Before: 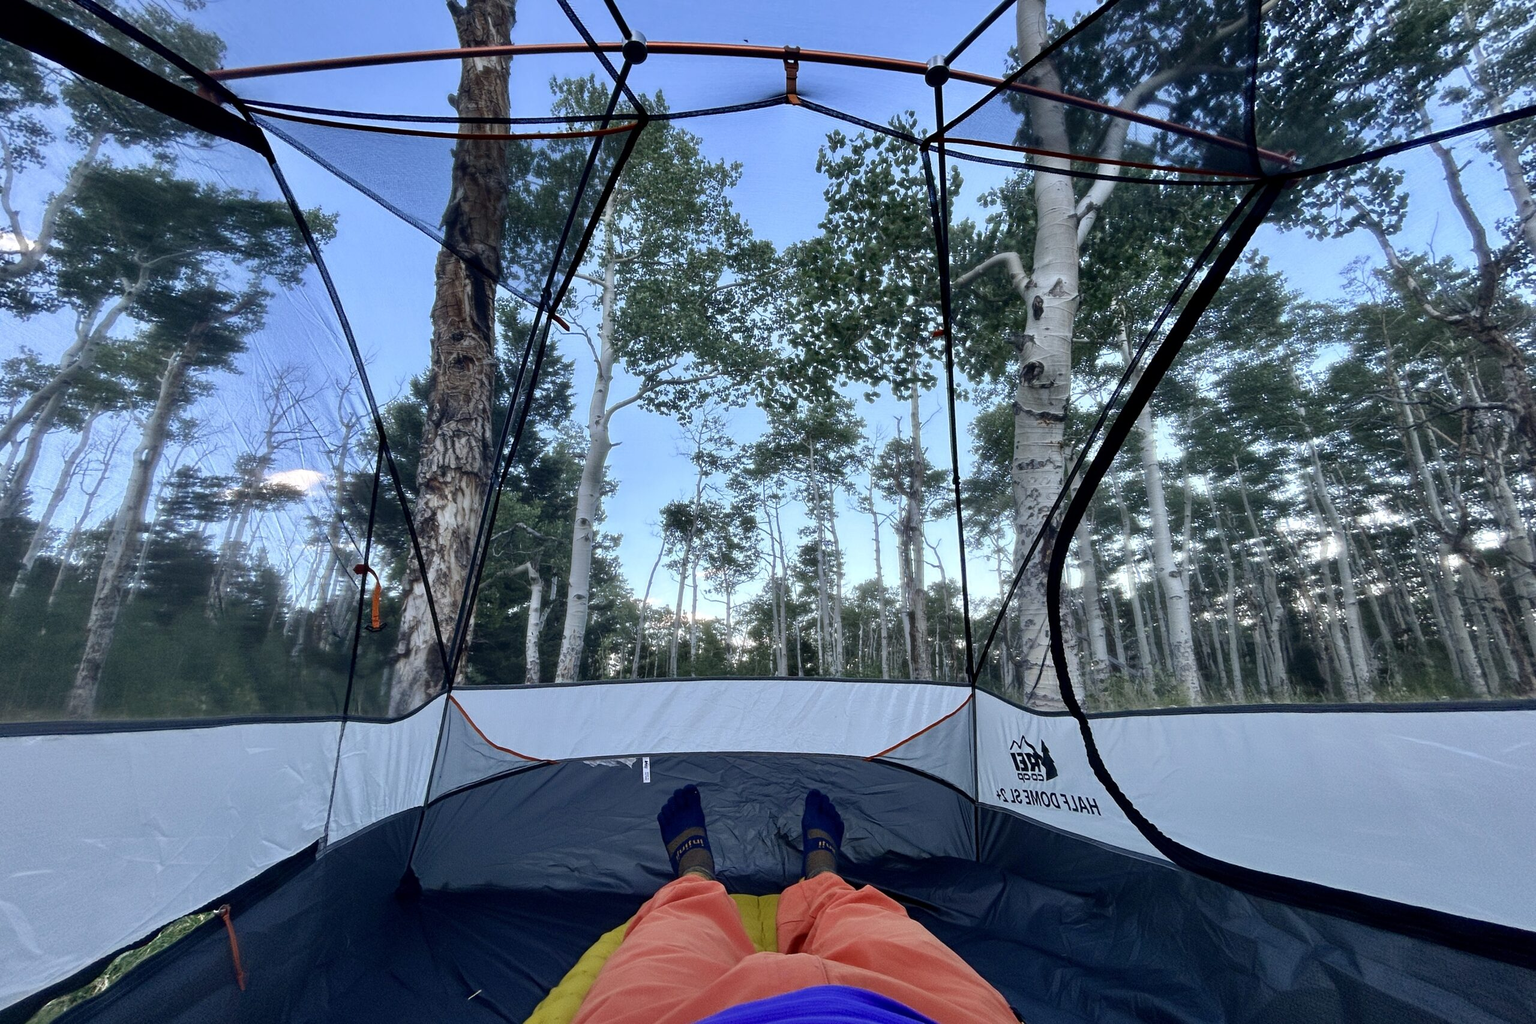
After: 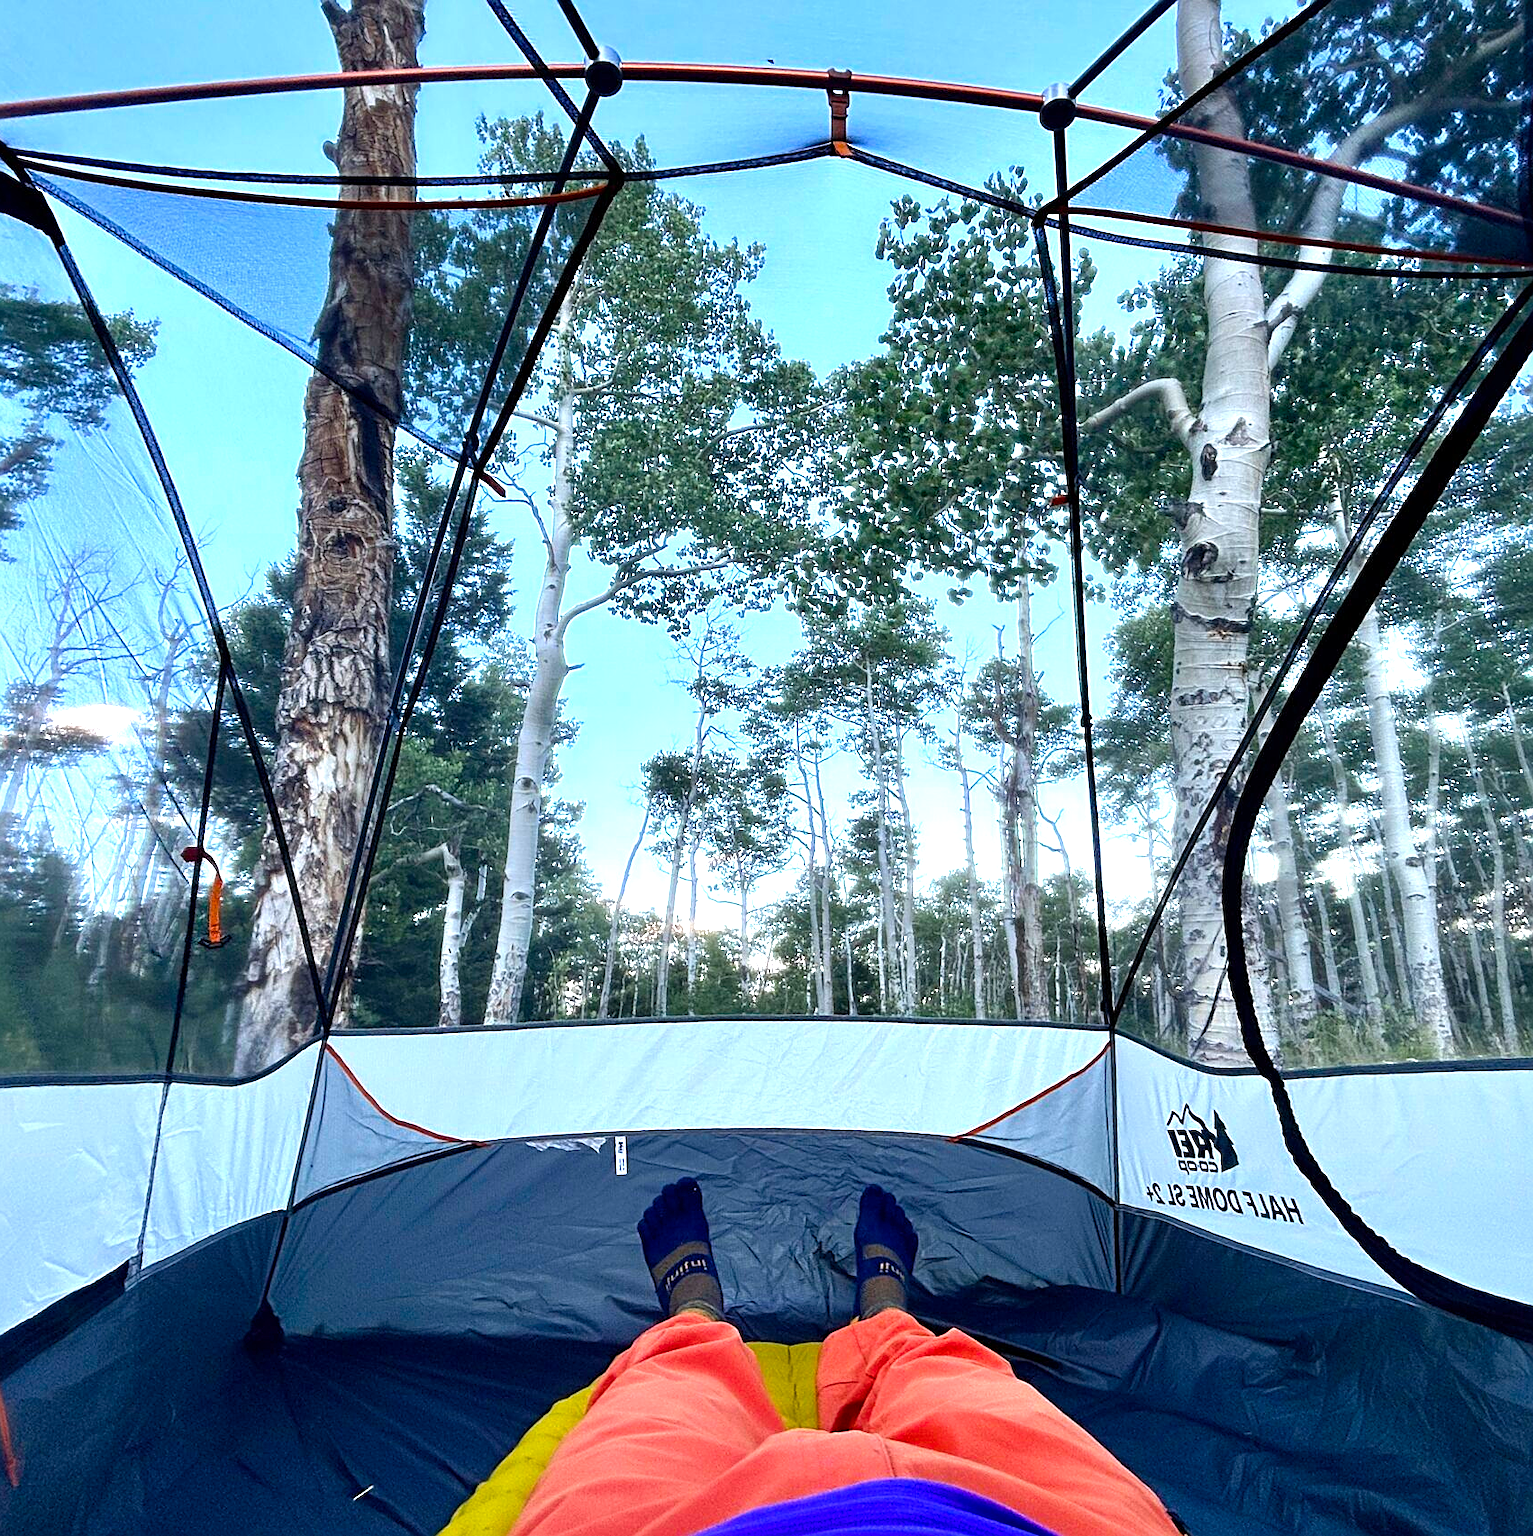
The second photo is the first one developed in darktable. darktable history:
sharpen: amount 0.494
exposure: exposure 1.001 EV, compensate exposure bias true, compensate highlight preservation false
crop and rotate: left 15.165%, right 18.328%
color balance rgb: perceptual saturation grading › global saturation 25.313%
